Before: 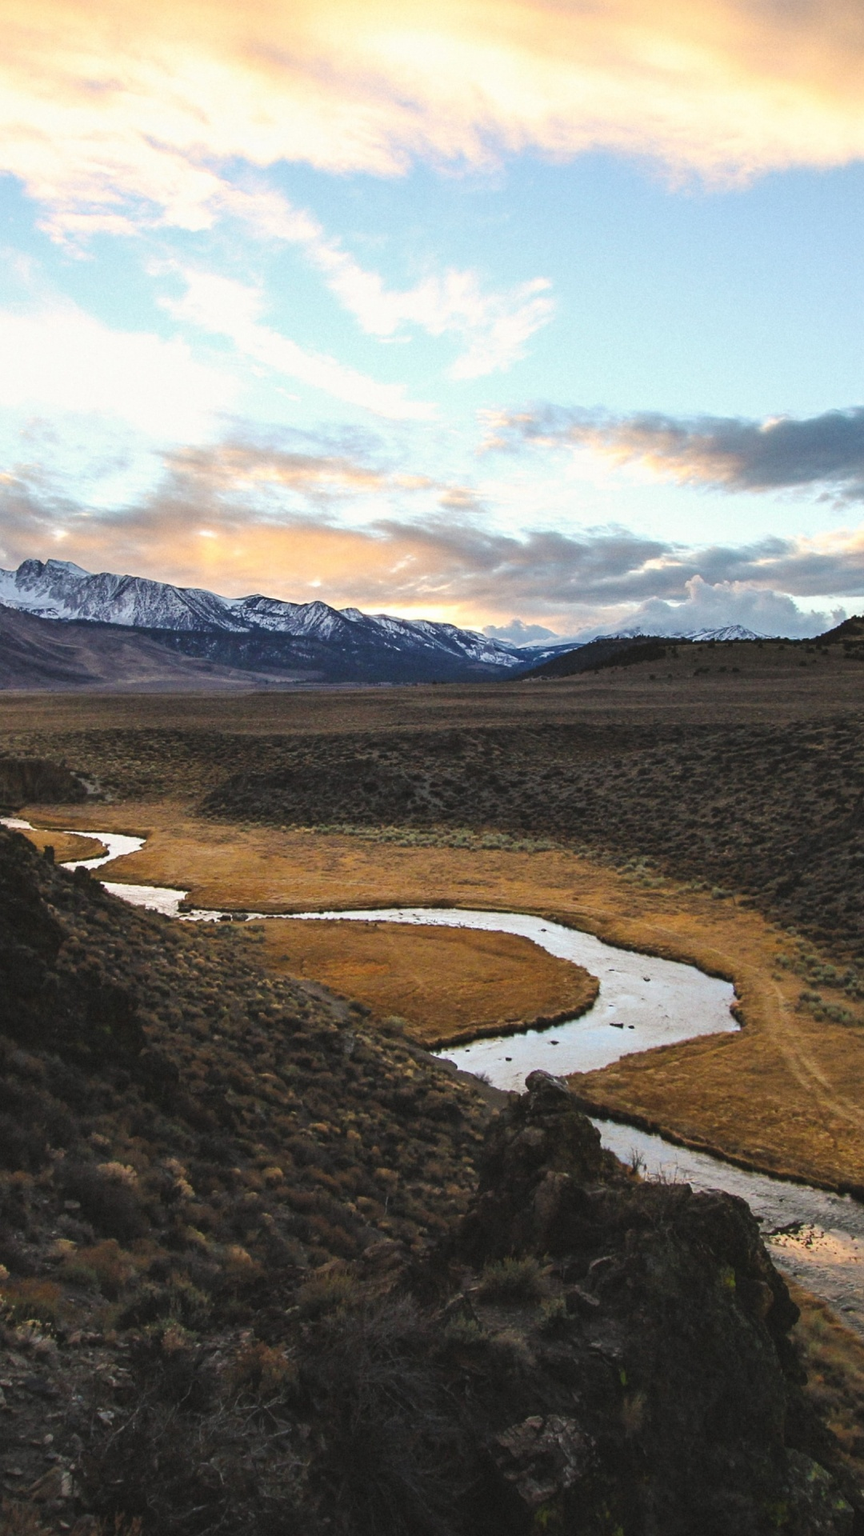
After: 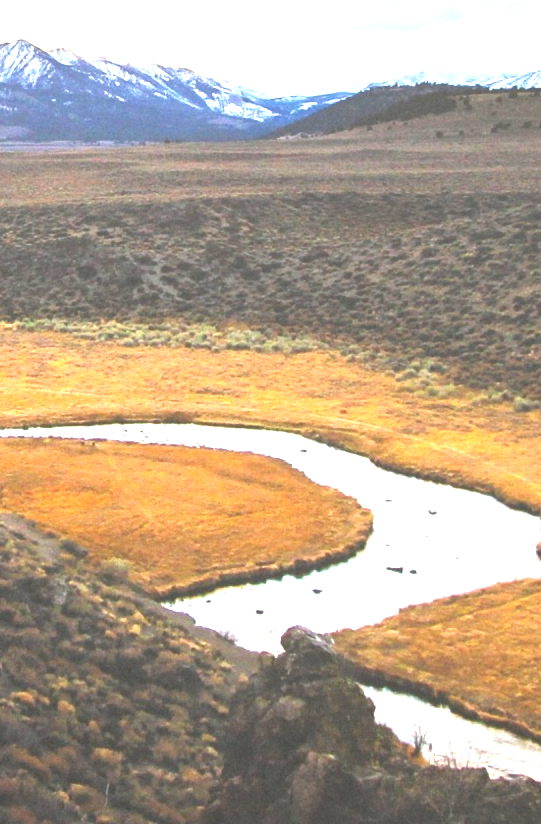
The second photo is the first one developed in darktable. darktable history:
exposure: exposure 2.187 EV, compensate highlight preservation false
local contrast: detail 71%
crop: left 34.907%, top 37.105%, right 14.935%, bottom 19.935%
